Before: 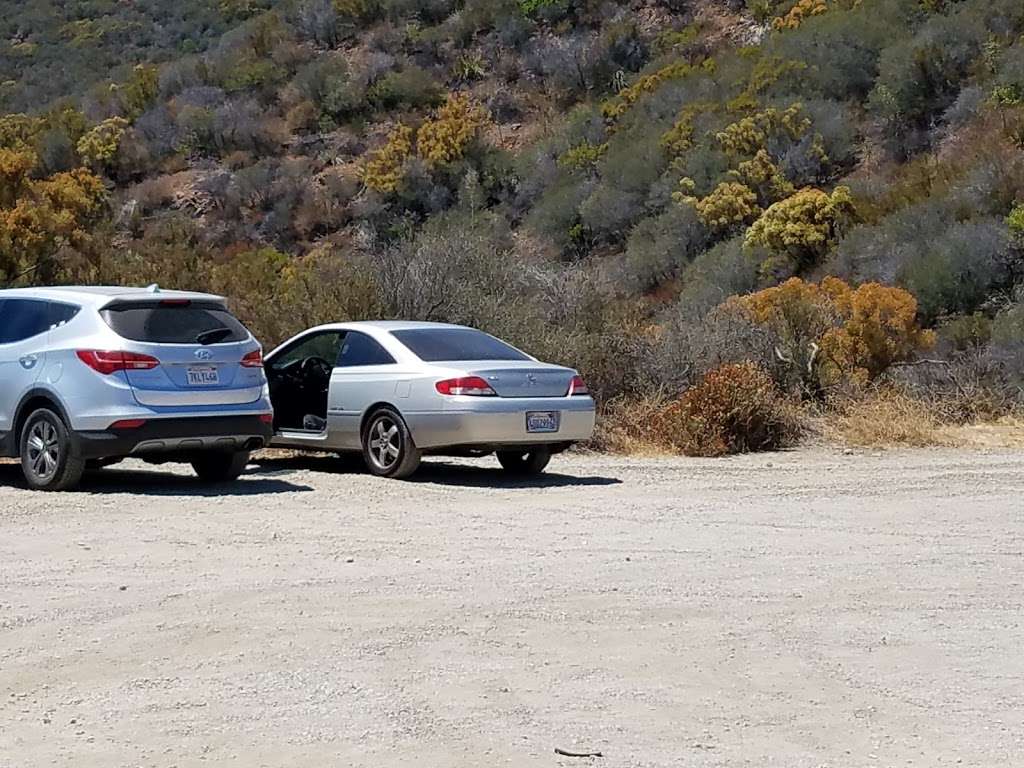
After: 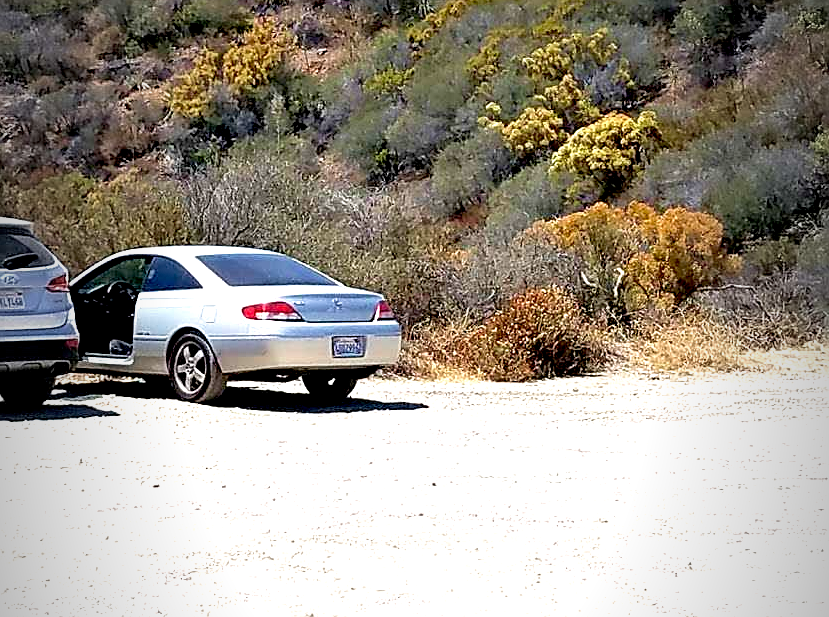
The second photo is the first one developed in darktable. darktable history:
sharpen: on, module defaults
crop: left 18.992%, top 9.883%, bottom 9.666%
velvia: on, module defaults
exposure: black level correction 0.011, exposure 1.079 EV, compensate highlight preservation false
vignetting: fall-off start 96.95%, fall-off radius 100.14%, brightness -0.614, saturation -0.679, width/height ratio 0.61
